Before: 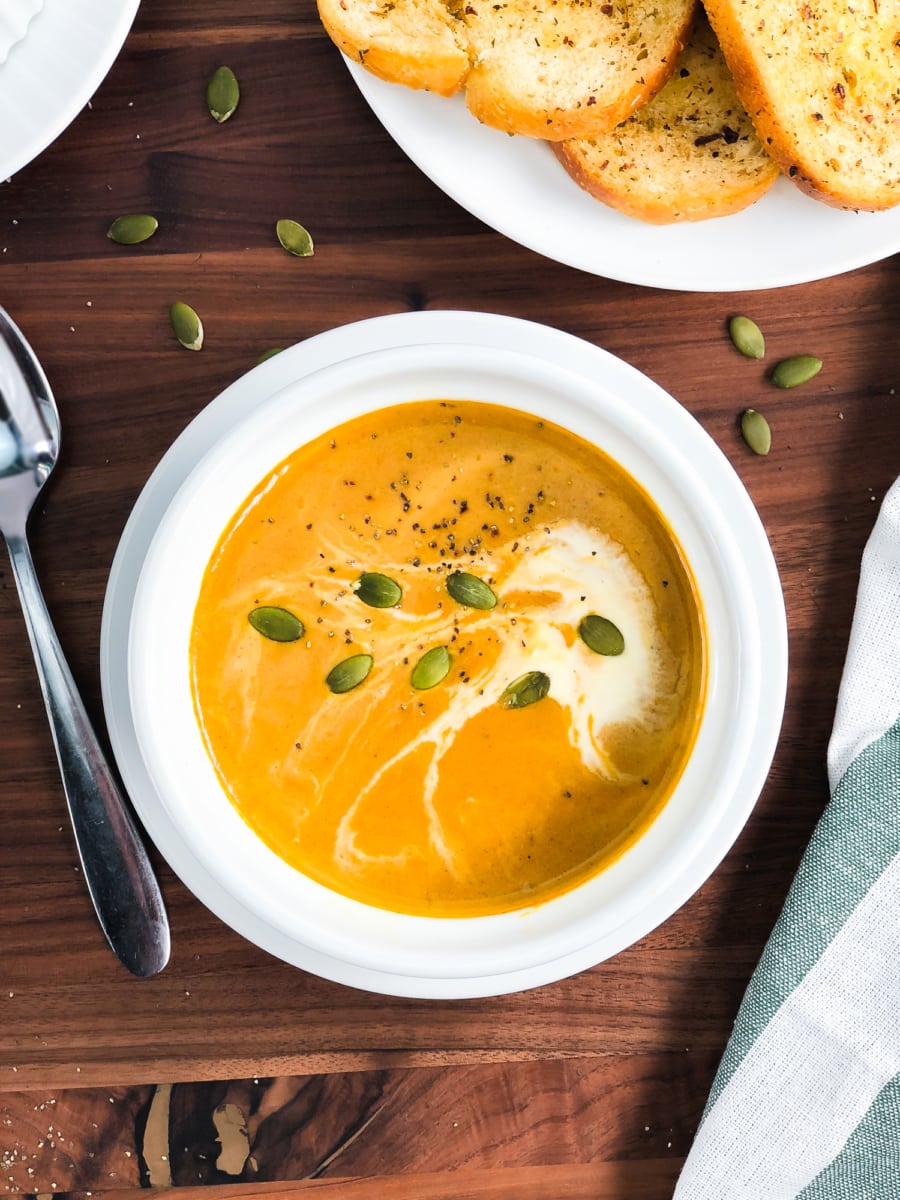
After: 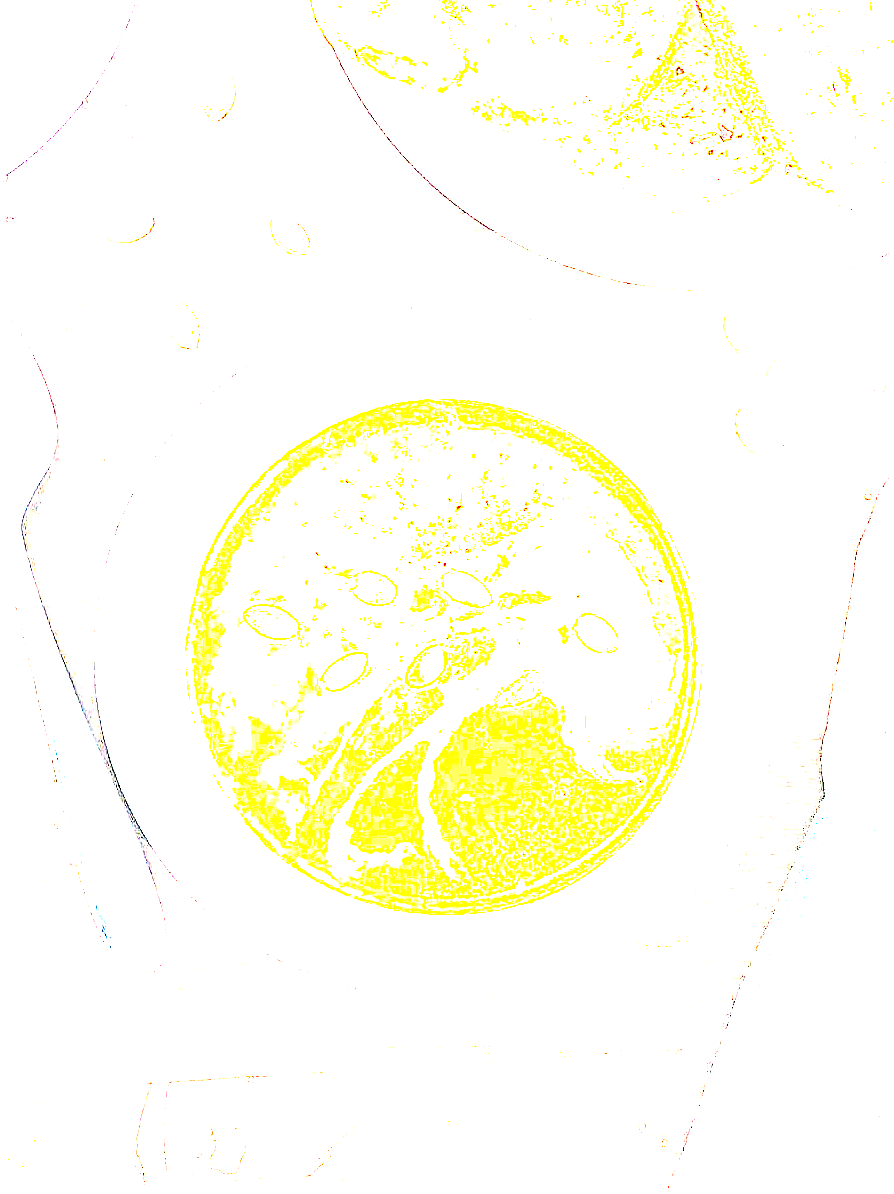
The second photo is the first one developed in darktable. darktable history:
sharpen: on, module defaults
tone equalizer: -8 EV -0.75 EV, -7 EV -0.7 EV, -6 EV -0.6 EV, -5 EV -0.4 EV, -3 EV 0.4 EV, -2 EV 0.6 EV, -1 EV 0.7 EV, +0 EV 0.75 EV, edges refinement/feathering 500, mask exposure compensation -1.57 EV, preserve details no
exposure: exposure 8 EV, compensate highlight preservation false
crop and rotate: left 0.614%, top 0.179%, bottom 0.309%
